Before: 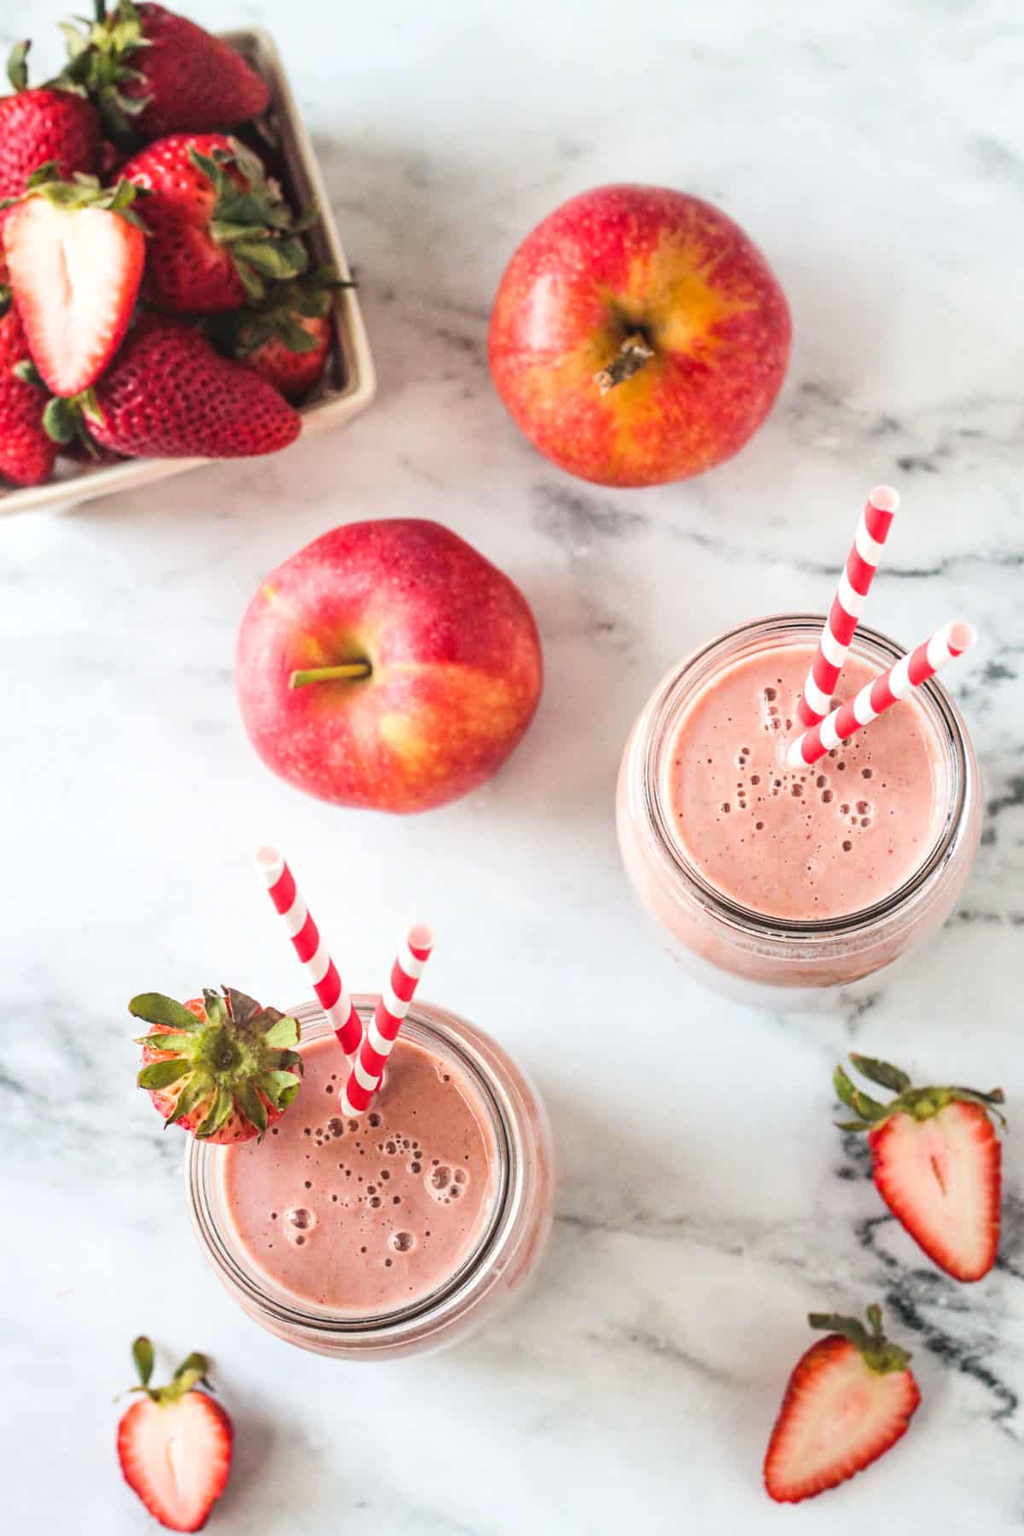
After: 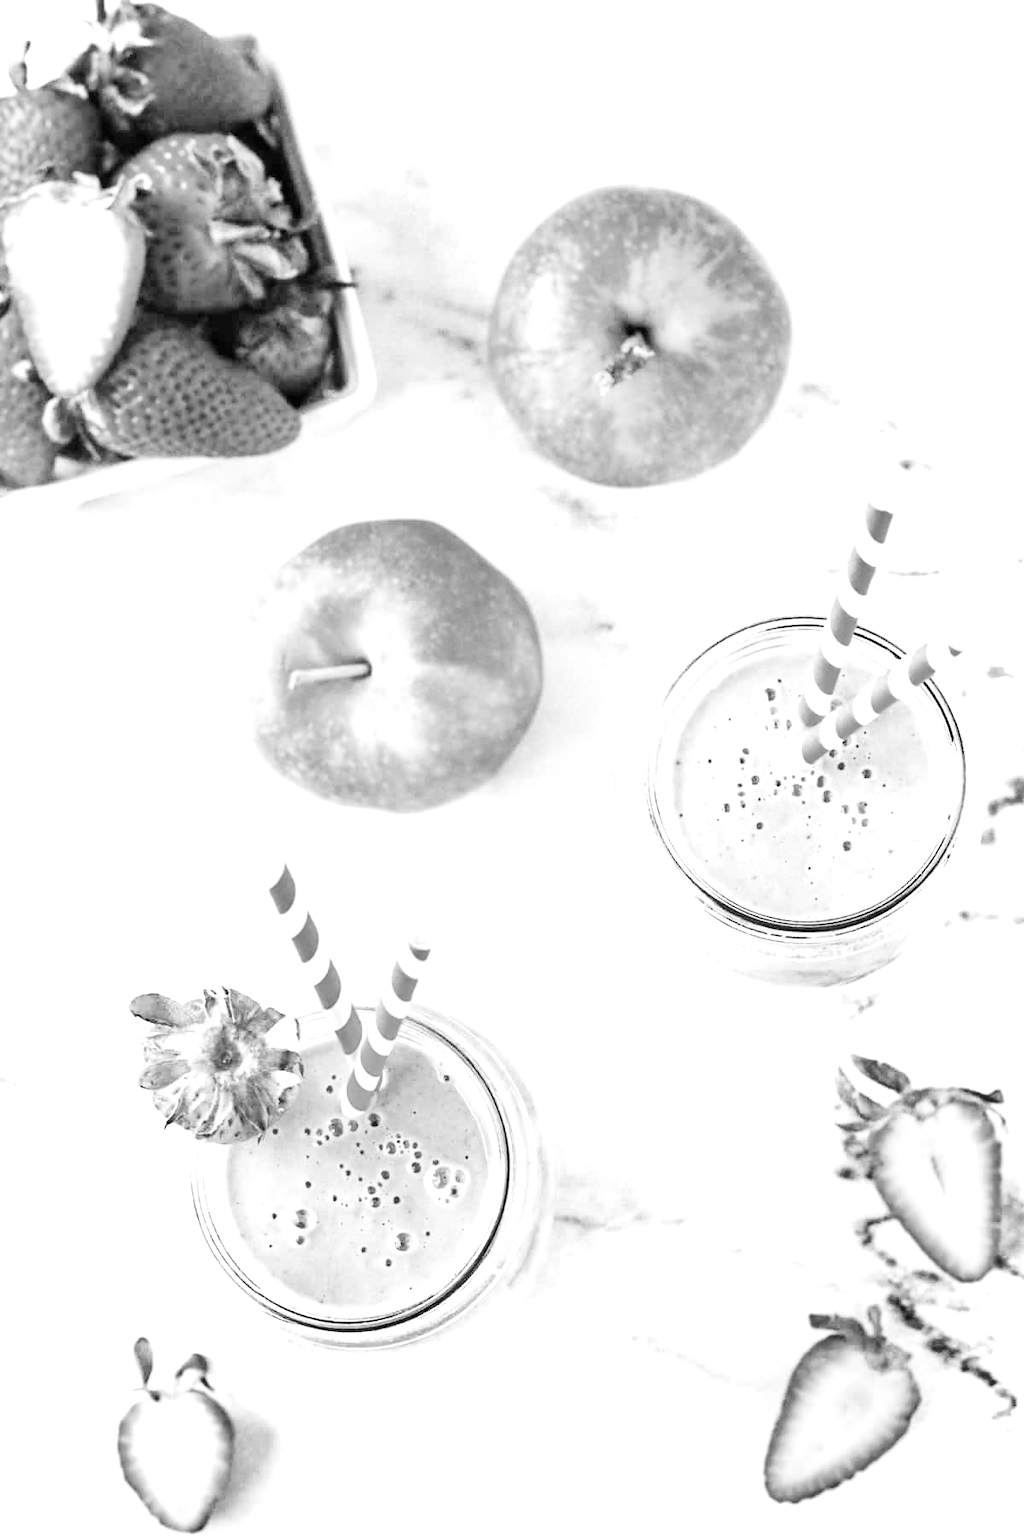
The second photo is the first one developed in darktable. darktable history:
monochrome: on, module defaults
exposure: black level correction 0, exposure 1.45 EV, compensate exposure bias true, compensate highlight preservation false
shadows and highlights: radius 44.78, white point adjustment 6.64, compress 79.65%, highlights color adjustment 78.42%, soften with gaussian
filmic rgb: black relative exposure -5 EV, hardness 2.88, contrast 1.5
